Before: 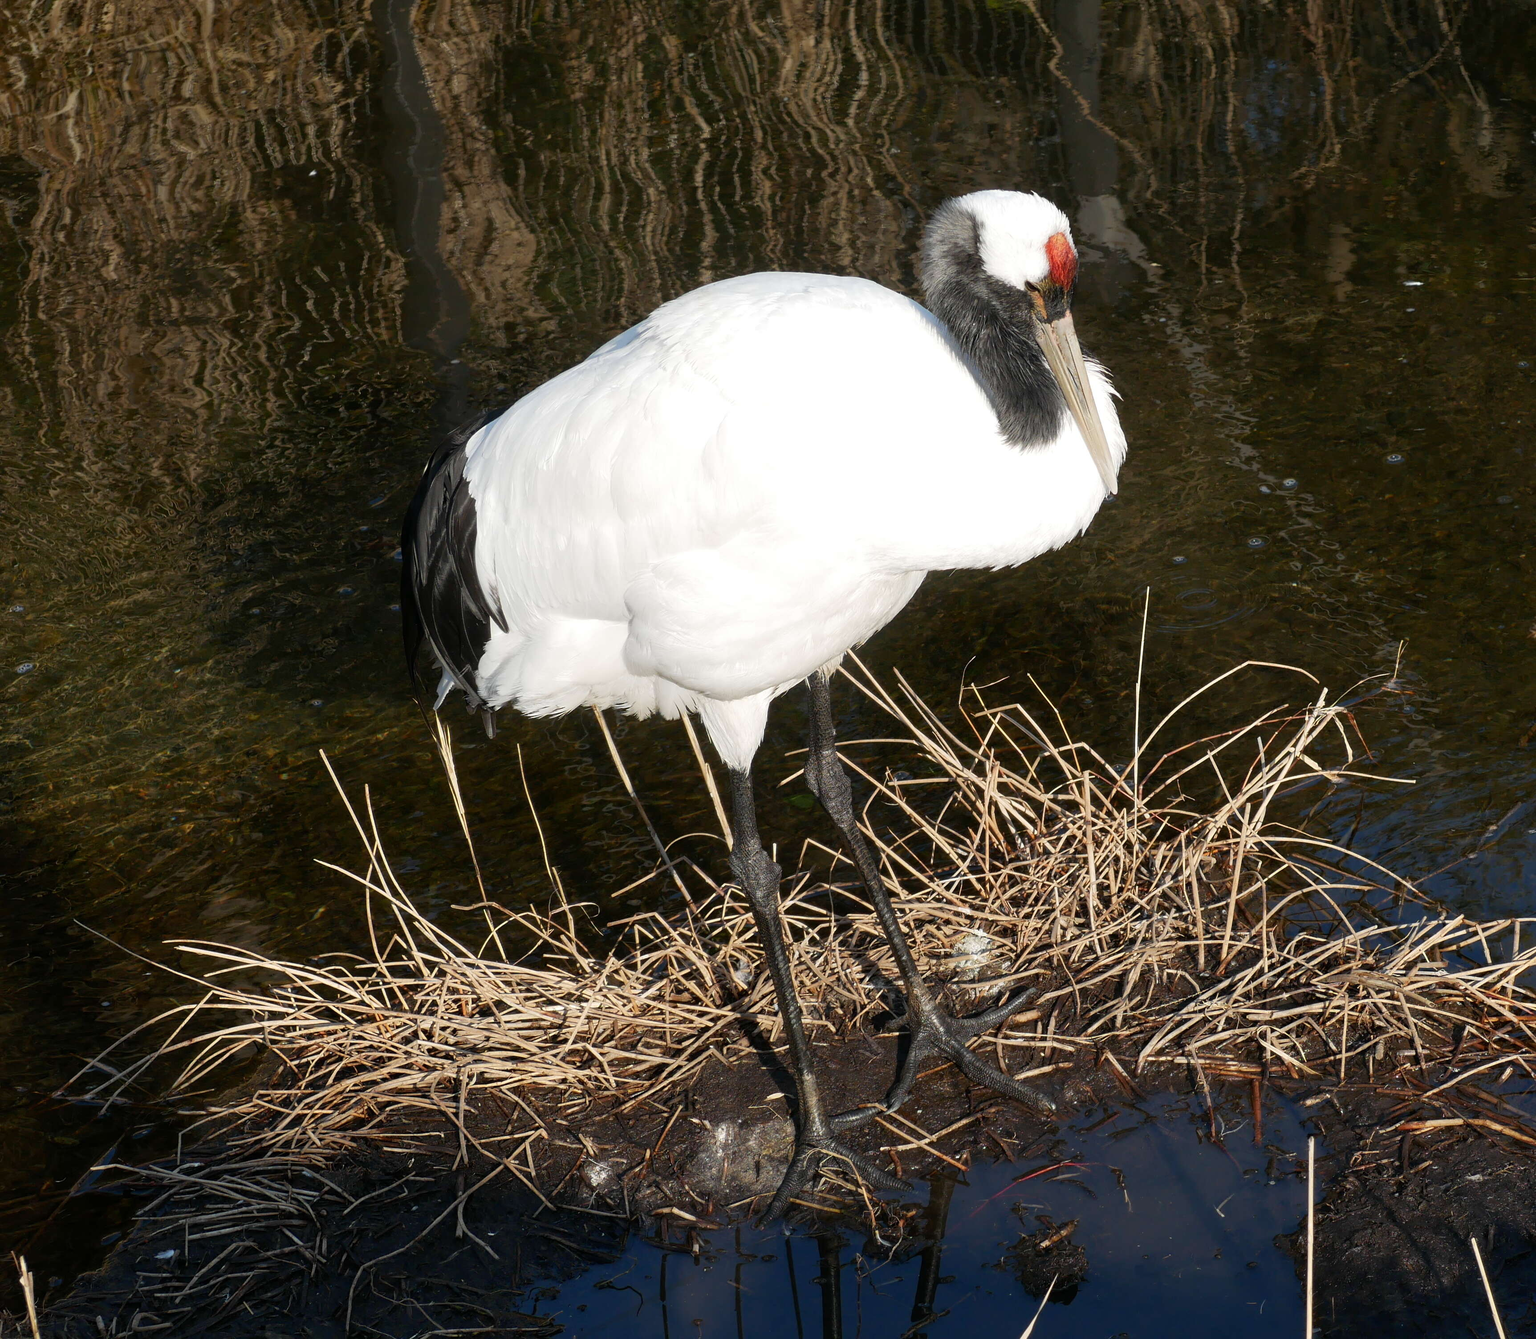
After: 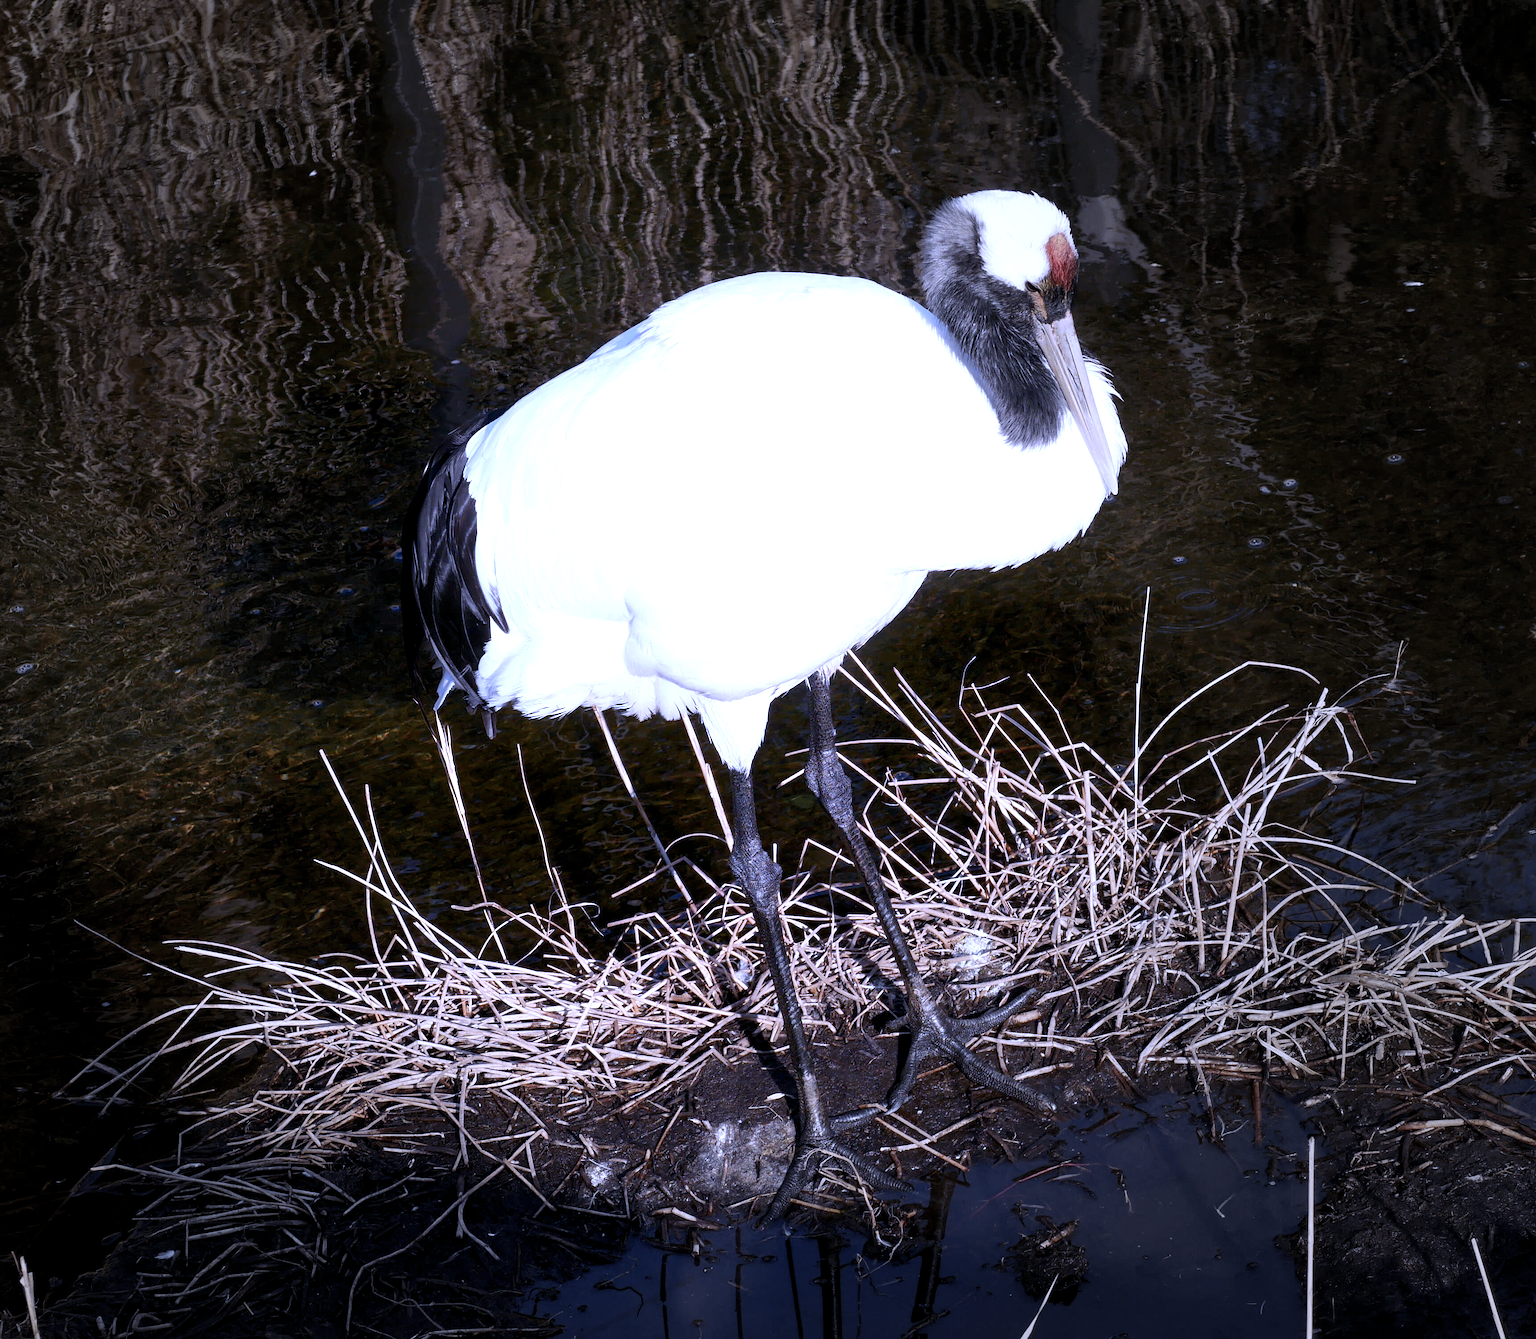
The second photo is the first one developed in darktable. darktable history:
contrast brightness saturation: contrast 0.1, saturation -0.36
white balance: red 0.98, blue 1.61
vignetting: fall-off start 33.76%, fall-off radius 64.94%, brightness -0.575, center (-0.12, -0.002), width/height ratio 0.959
exposure: black level correction 0, exposure 0.3 EV, compensate highlight preservation false
color zones: curves: ch1 [(0.263, 0.53) (0.376, 0.287) (0.487, 0.512) (0.748, 0.547) (1, 0.513)]; ch2 [(0.262, 0.45) (0.751, 0.477)], mix 31.98%
color balance rgb: global offset › luminance -0.51%, perceptual saturation grading › global saturation 27.53%, perceptual saturation grading › highlights -25%, perceptual saturation grading › shadows 25%, perceptual brilliance grading › highlights 6.62%, perceptual brilliance grading › mid-tones 17.07%, perceptual brilliance grading › shadows -5.23%
